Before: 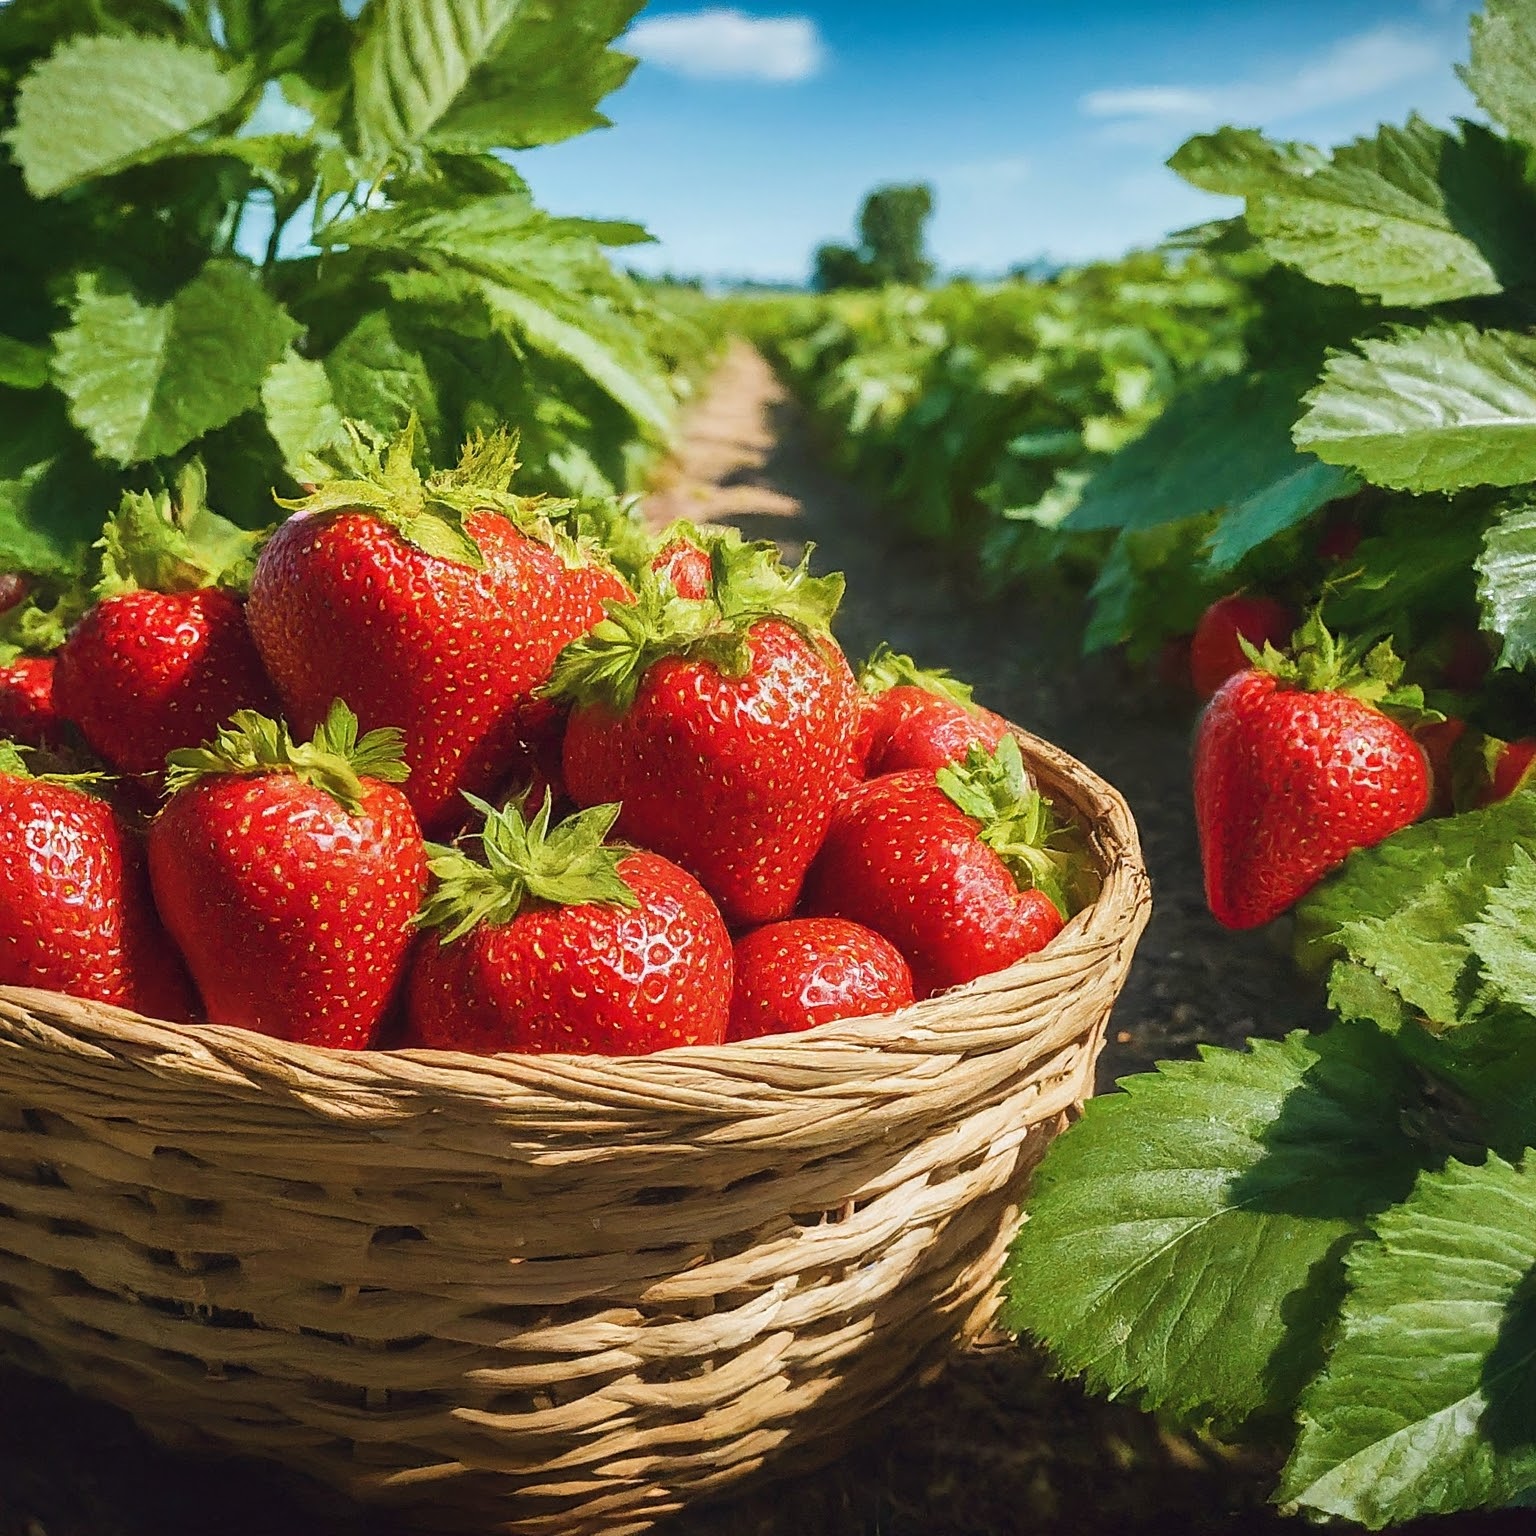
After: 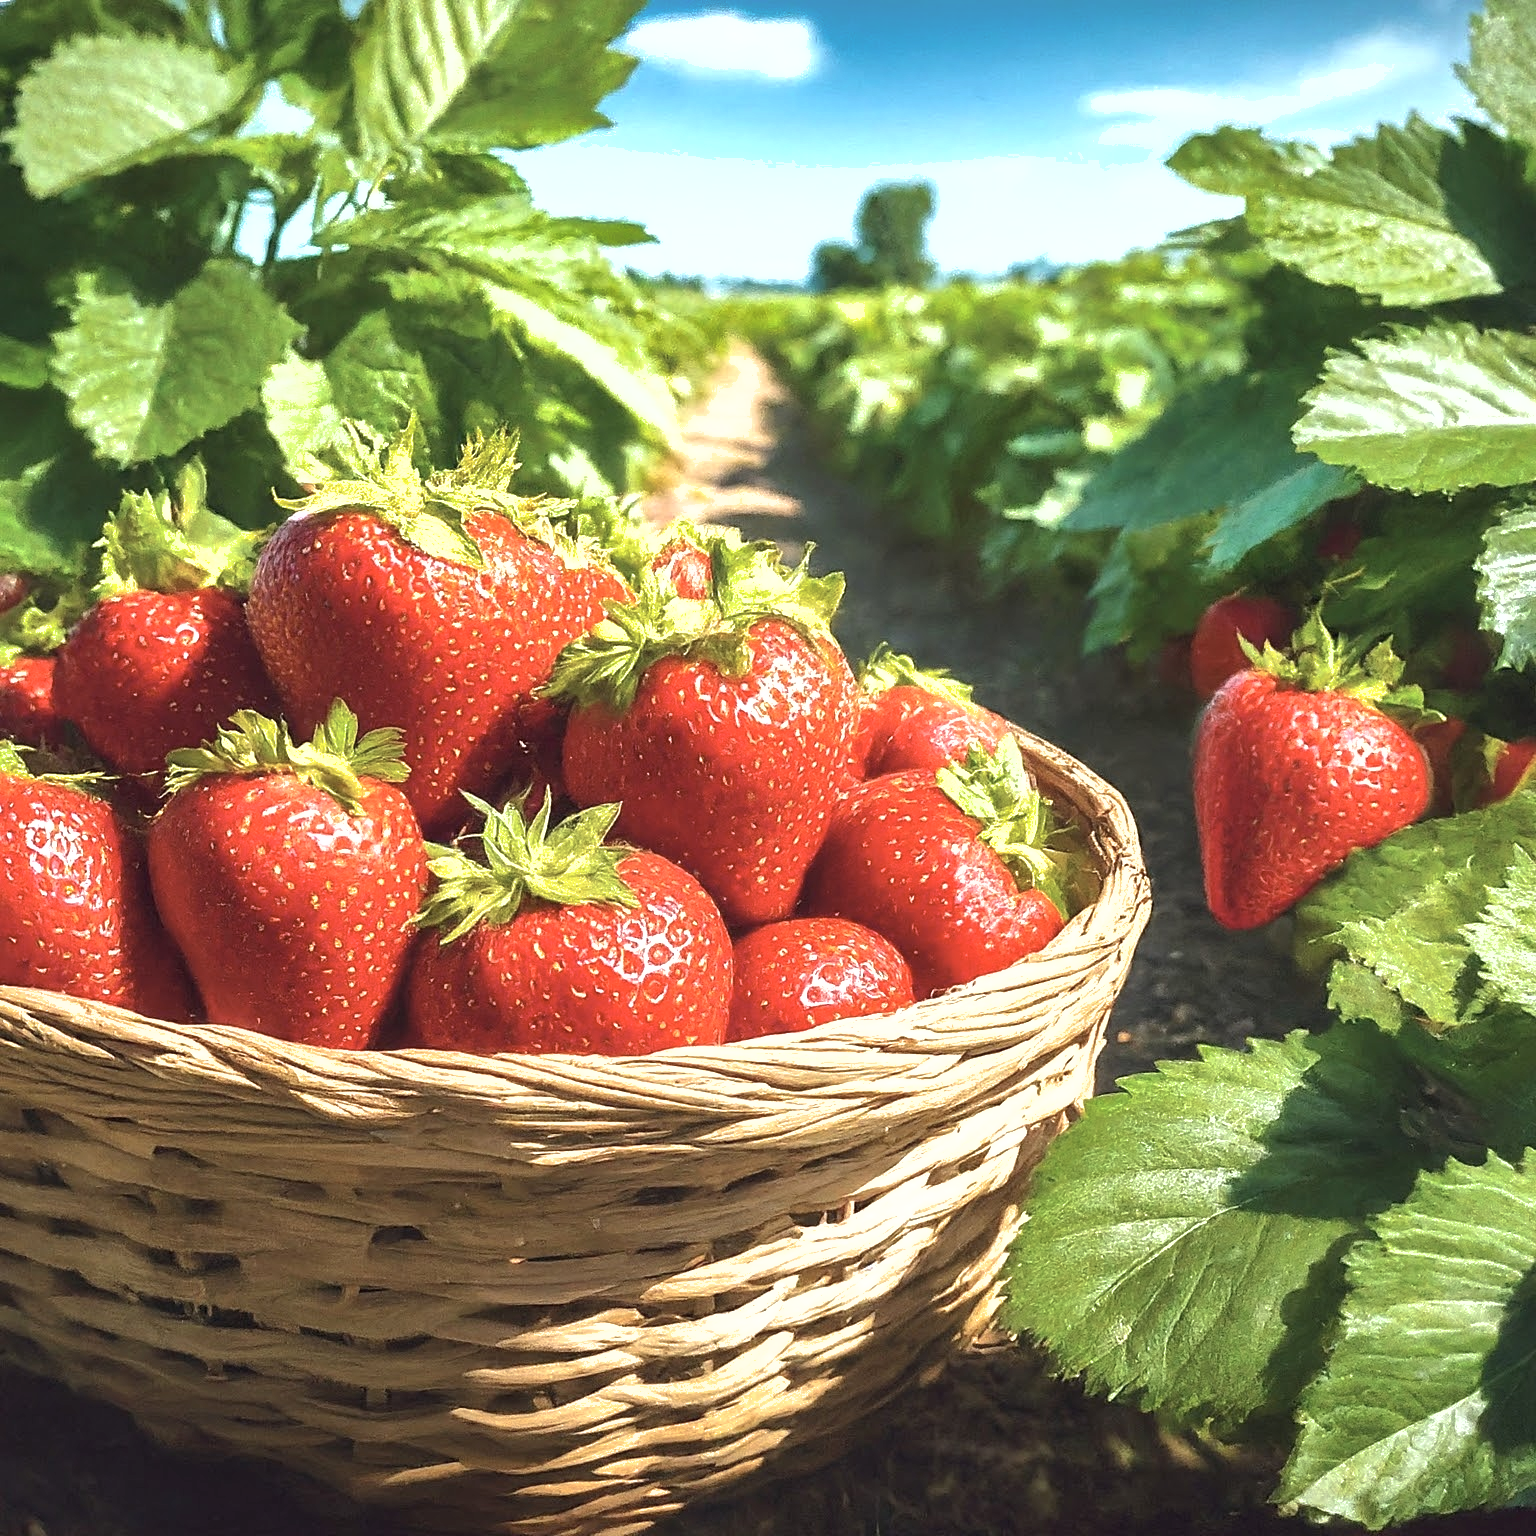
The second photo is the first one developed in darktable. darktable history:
contrast brightness saturation: contrast 0.064, brightness -0.009, saturation -0.239
exposure: exposure 0.943 EV, compensate highlight preservation false
shadows and highlights: shadows 30.1
